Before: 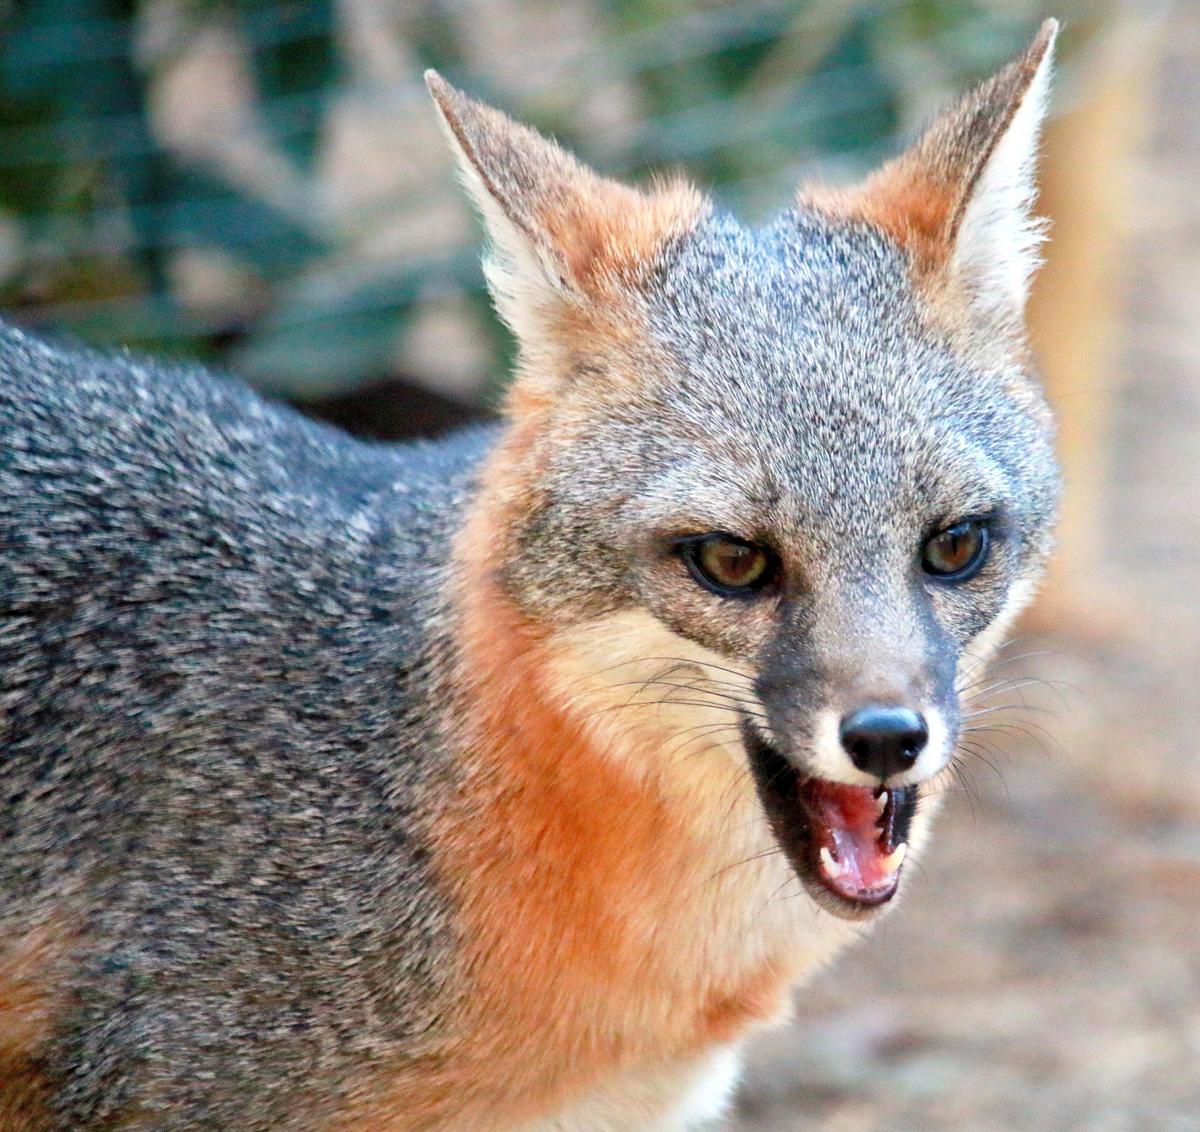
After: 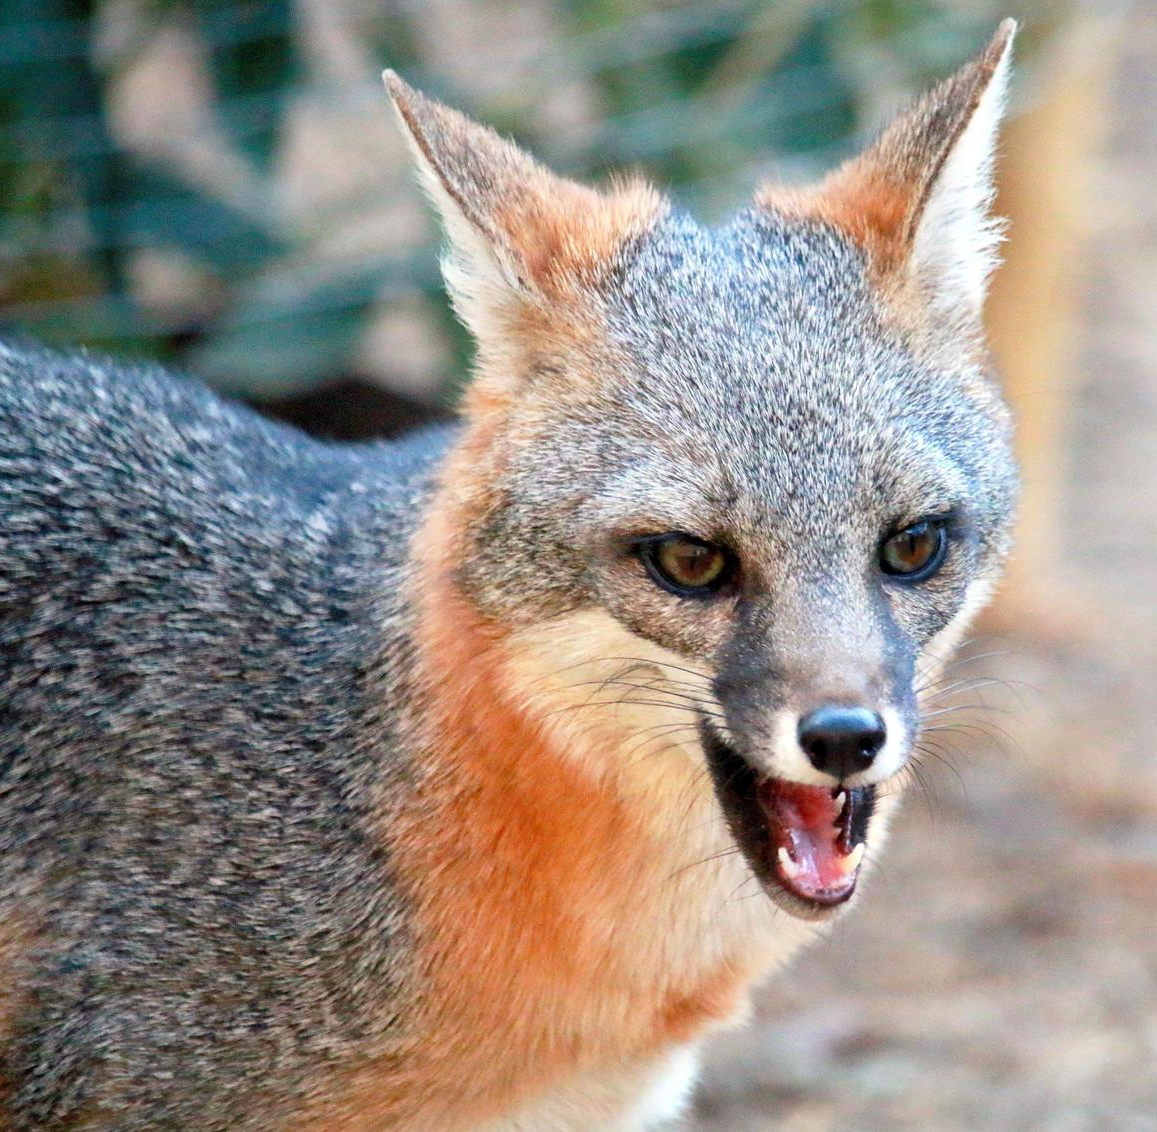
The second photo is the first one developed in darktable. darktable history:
crop and rotate: left 3.529%
